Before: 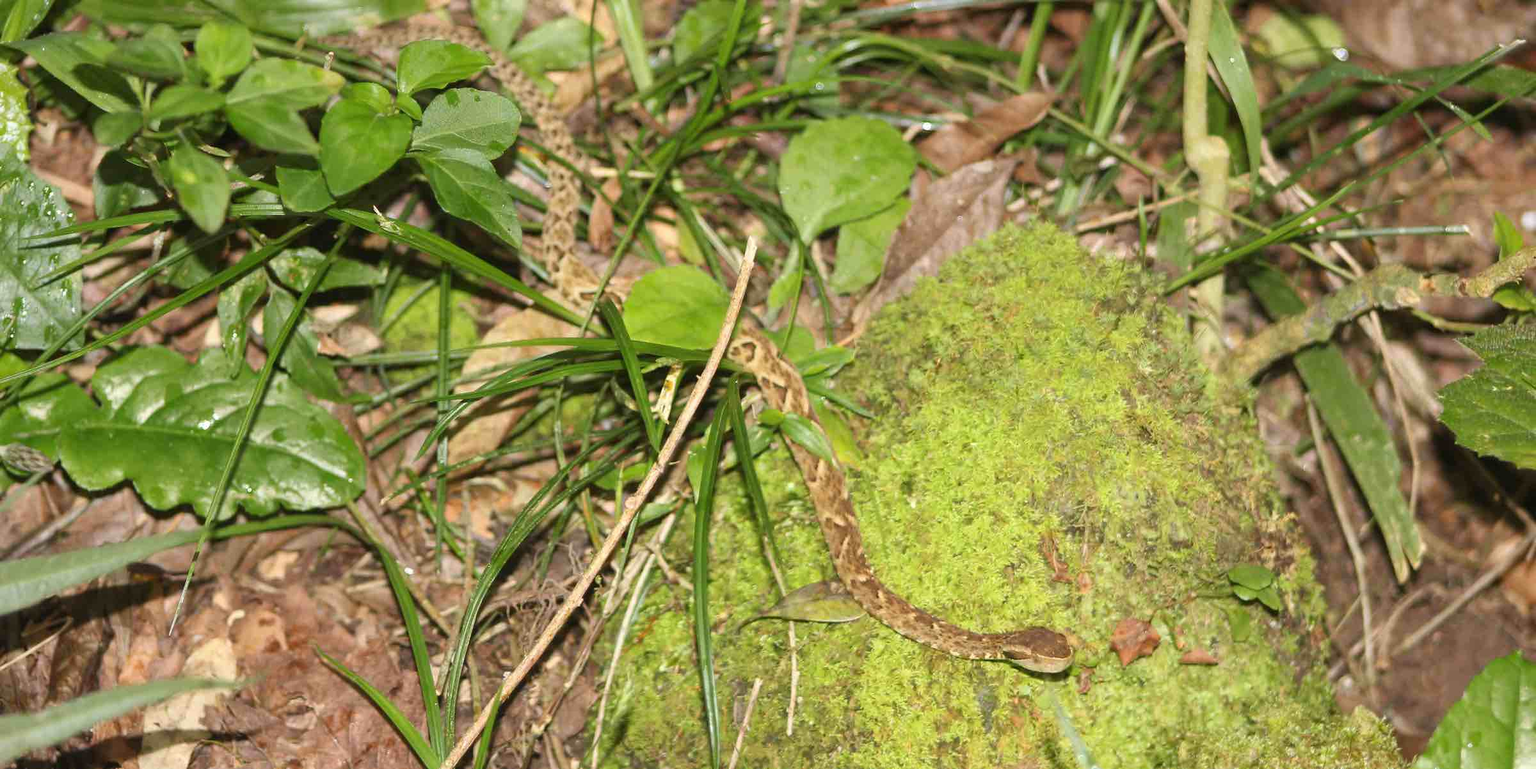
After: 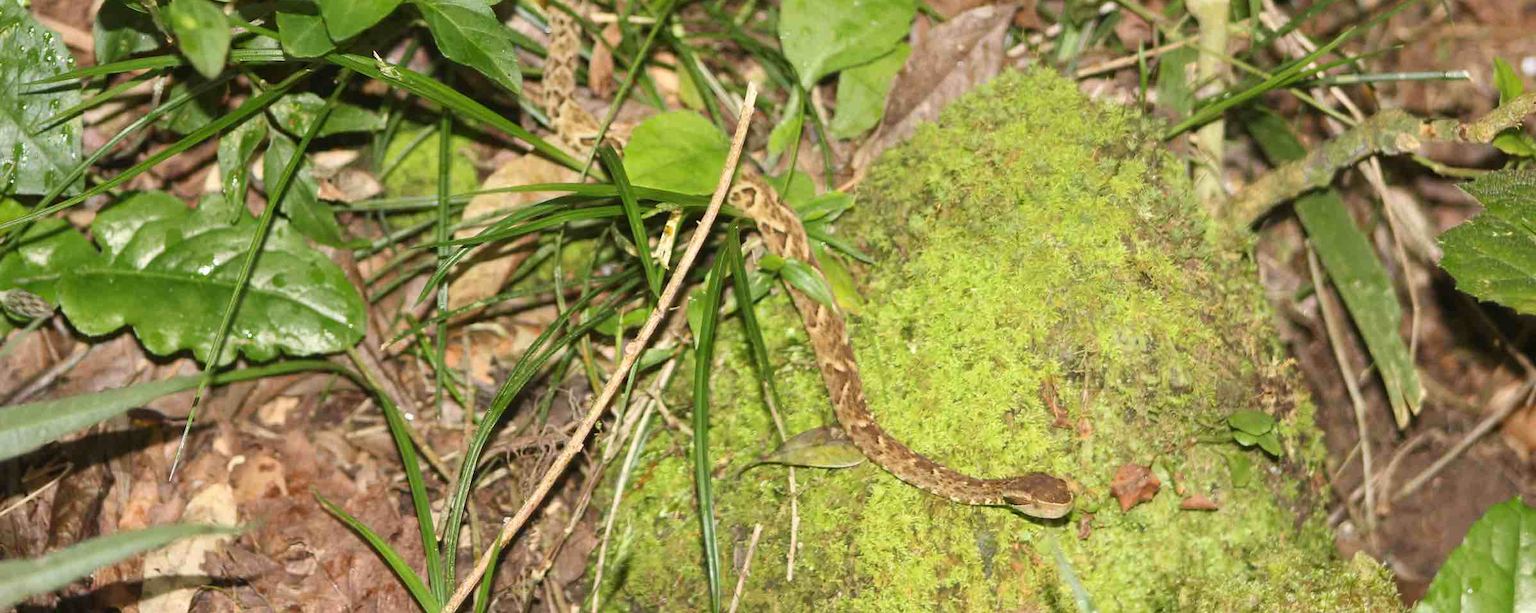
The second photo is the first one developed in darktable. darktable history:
contrast brightness saturation: contrast 0.073
exposure: compensate highlight preservation false
crop and rotate: top 20.212%
